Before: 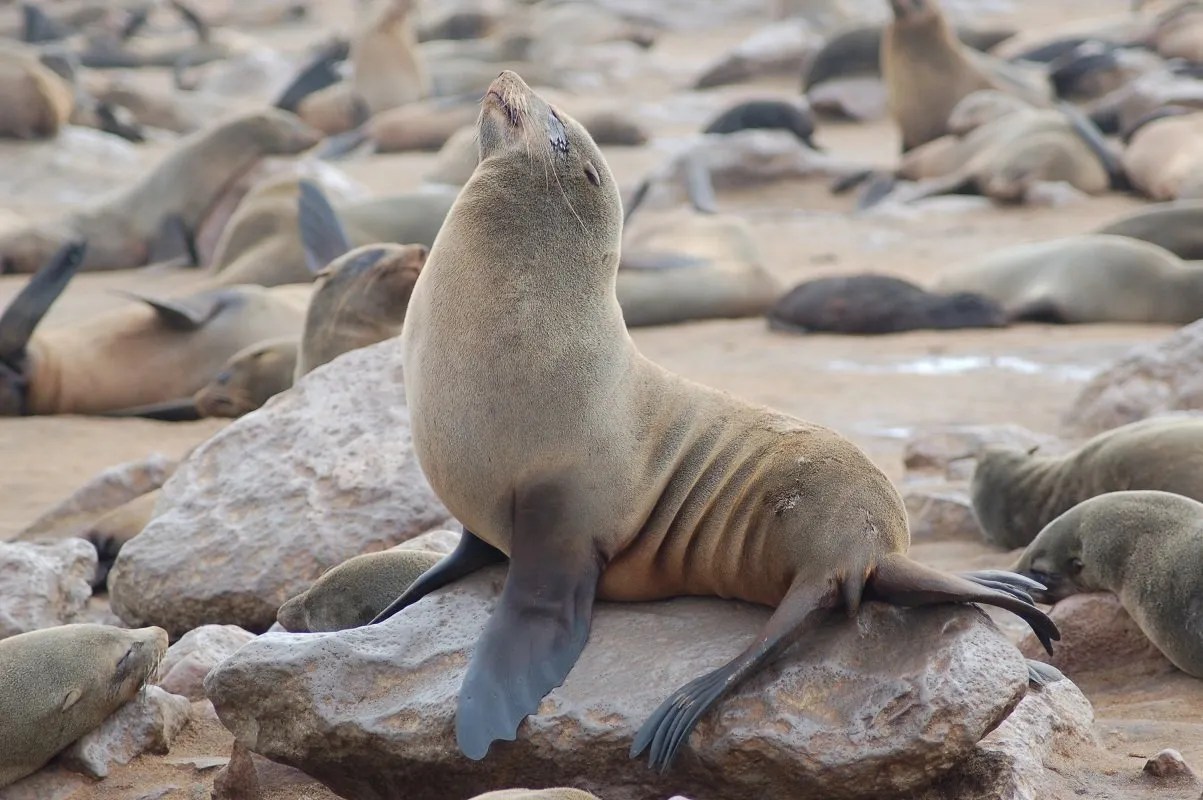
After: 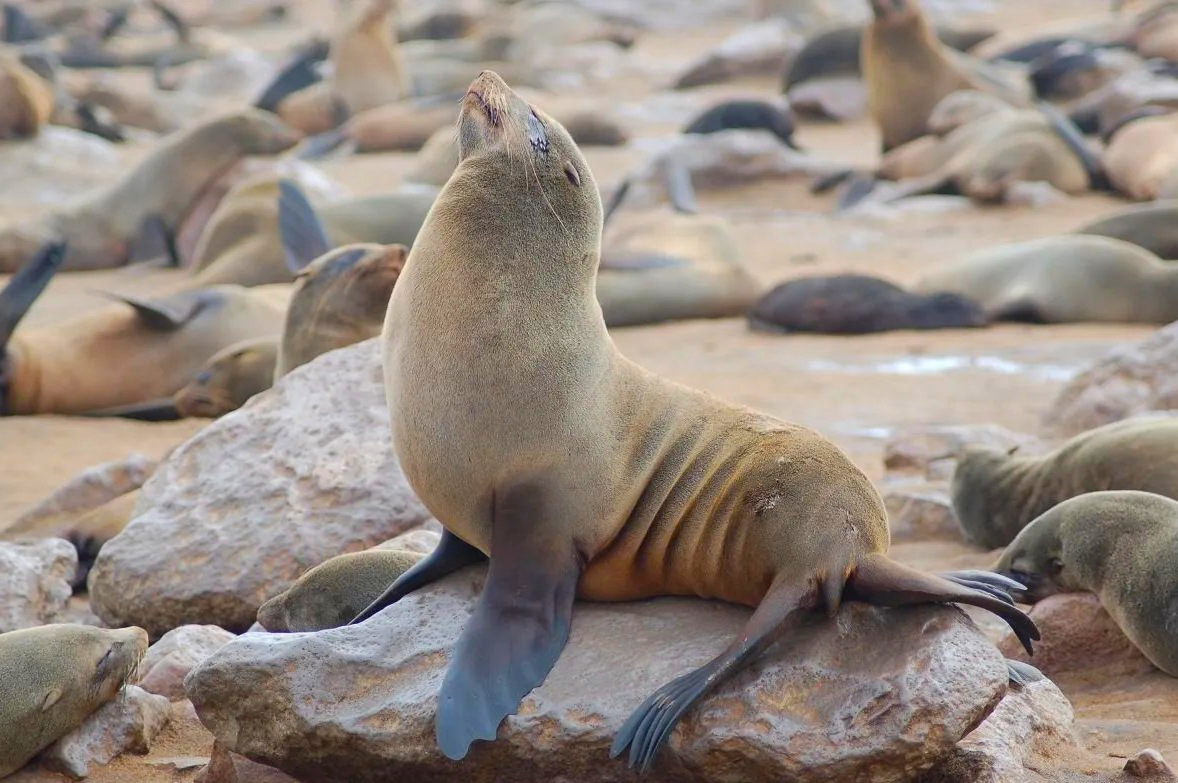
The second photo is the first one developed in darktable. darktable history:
crop: left 1.743%, right 0.268%, bottom 2.011%
color balance rgb: linear chroma grading › global chroma 15%, perceptual saturation grading › global saturation 30%
